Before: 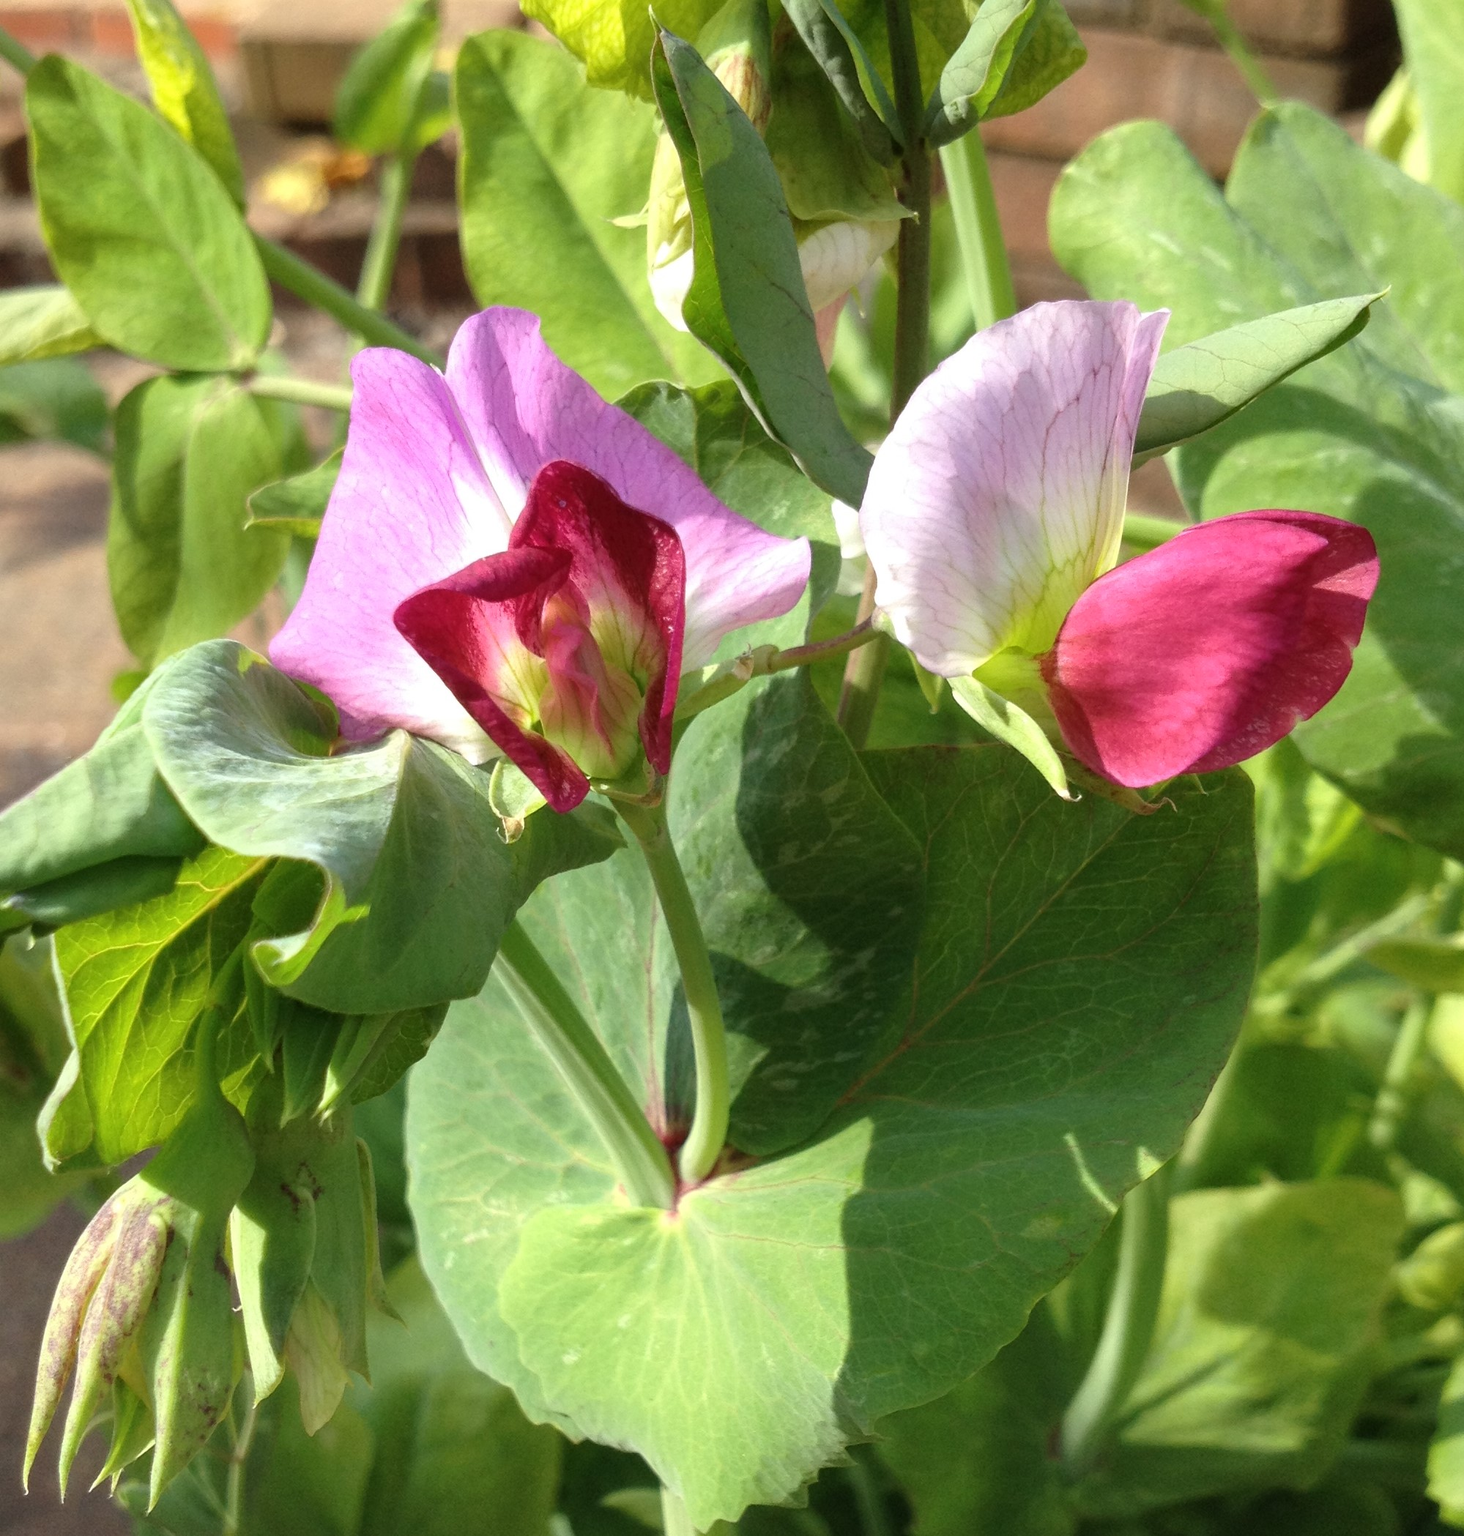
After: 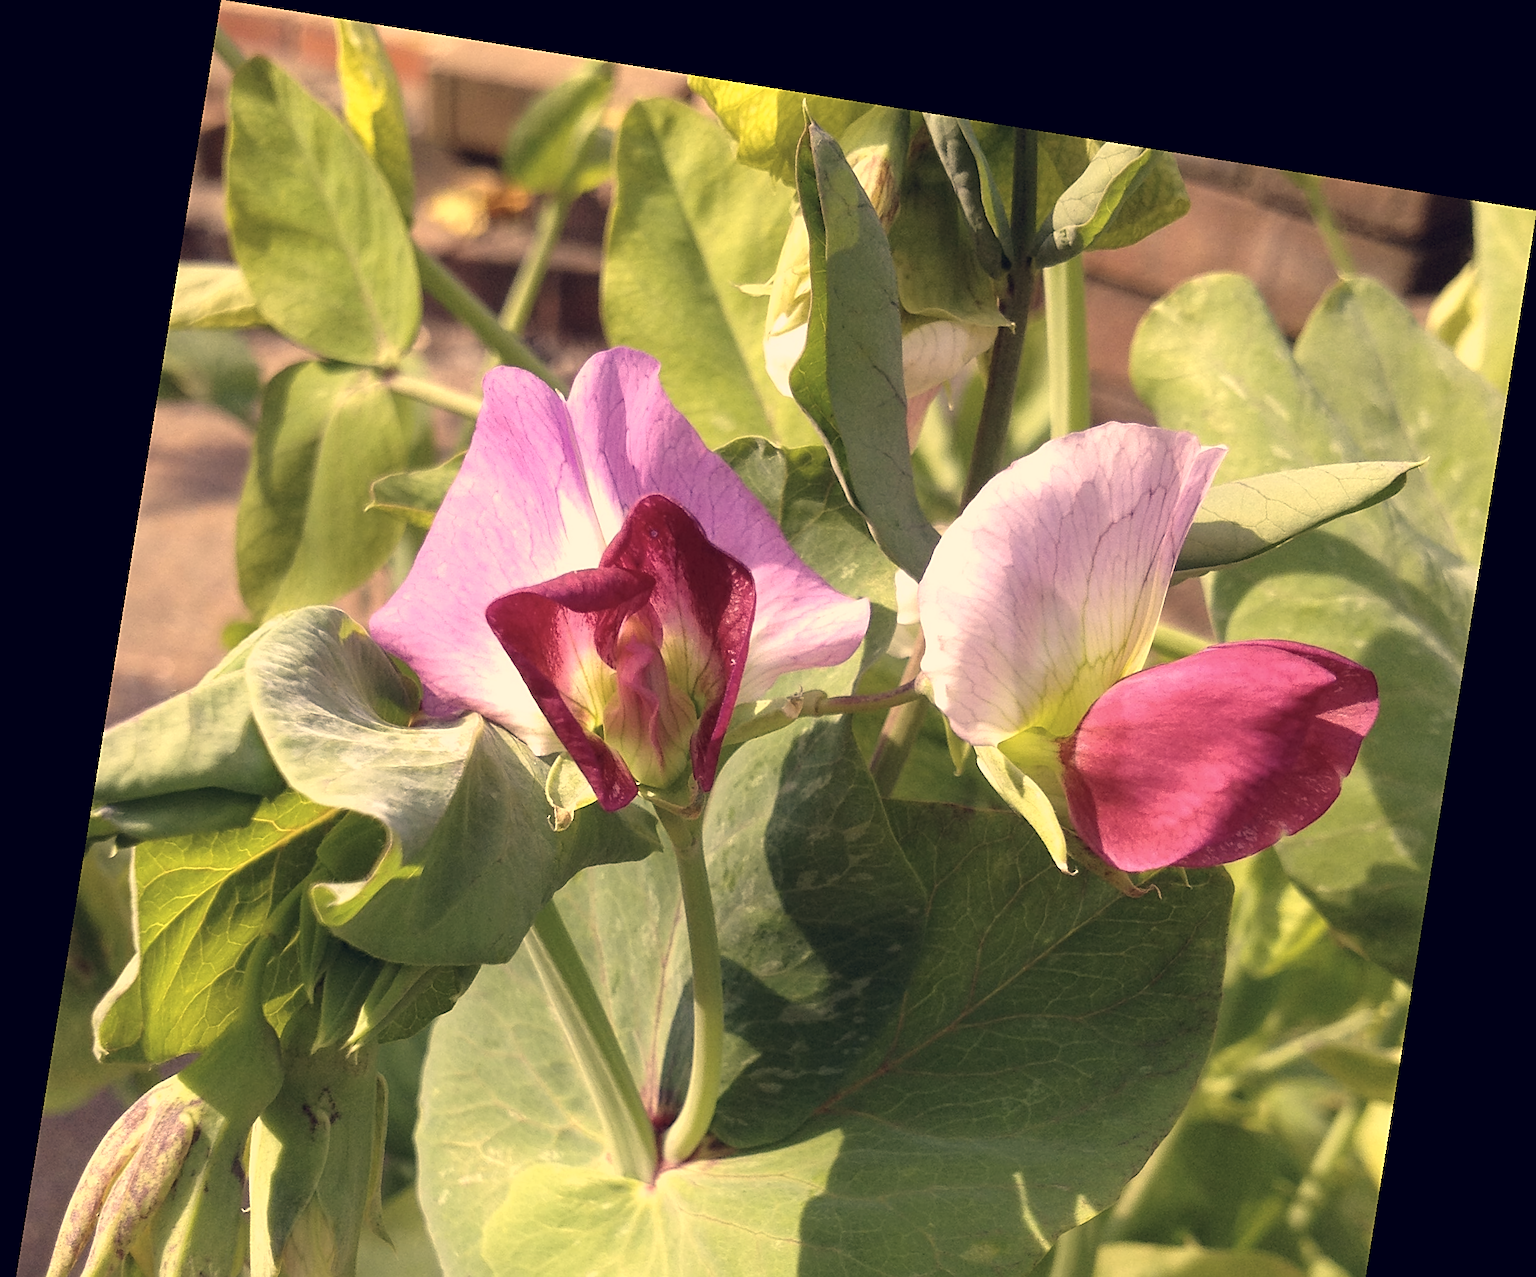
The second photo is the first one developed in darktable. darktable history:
rotate and perspective: rotation 9.12°, automatic cropping off
sharpen: amount 0.6
crop: bottom 19.644%
color correction: highlights a* 19.59, highlights b* 27.49, shadows a* 3.46, shadows b* -17.28, saturation 0.73
color zones: mix -62.47%
